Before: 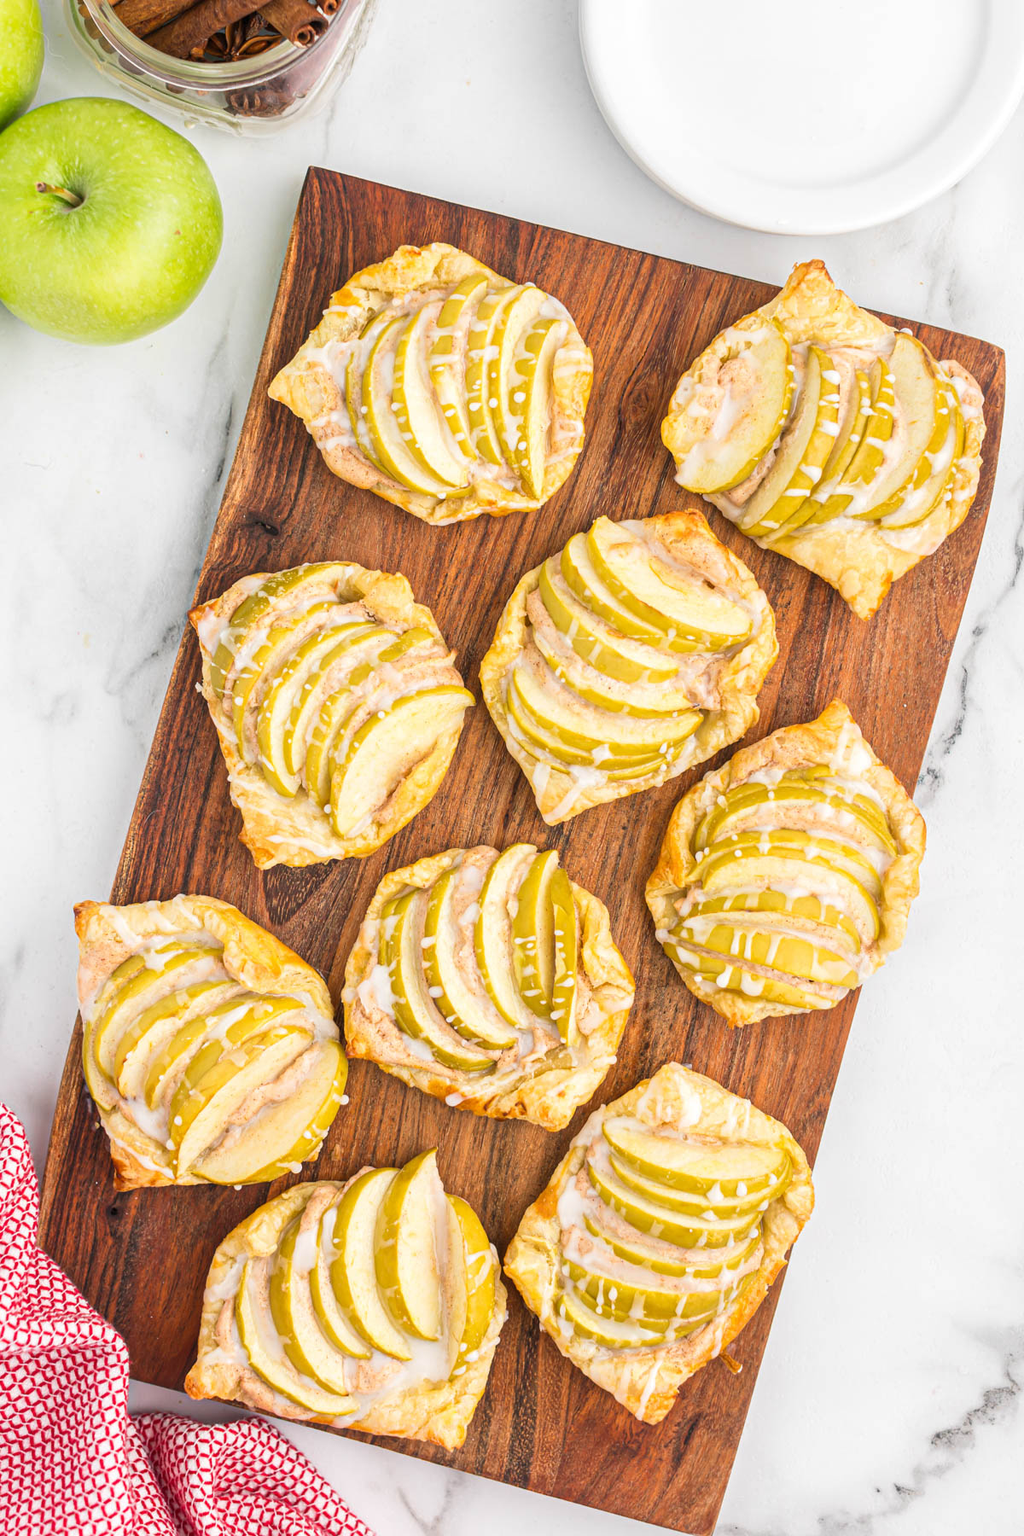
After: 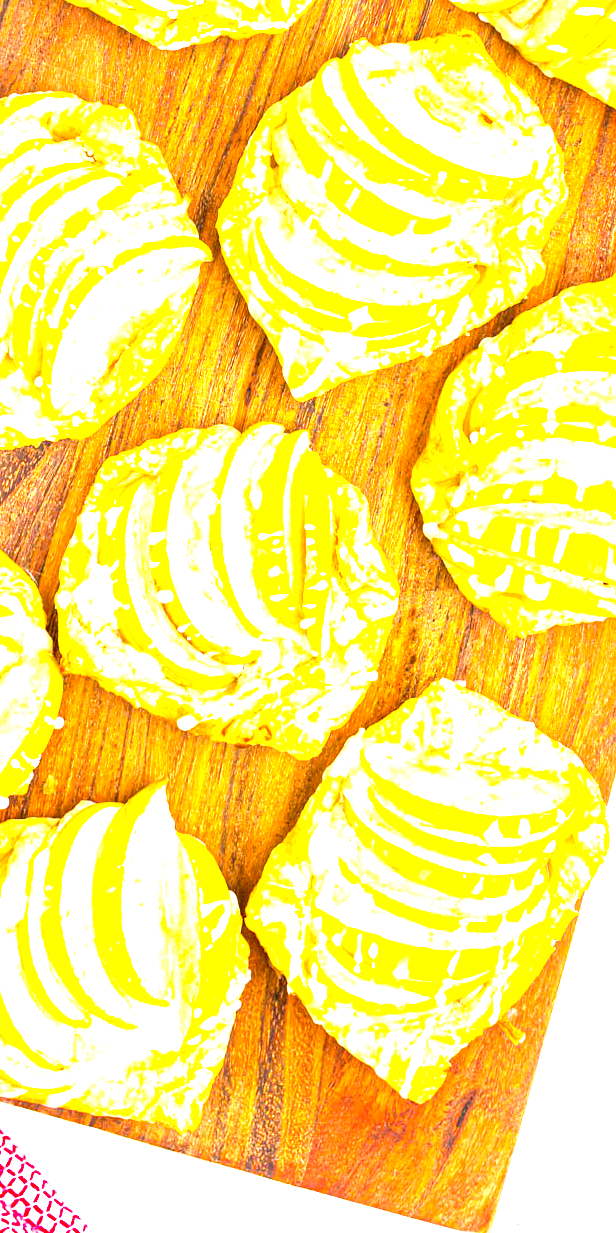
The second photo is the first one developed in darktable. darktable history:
crop and rotate: left 28.805%, top 31.486%, right 19.844%
exposure: black level correction 0.005, exposure 2.066 EV, compensate highlight preservation false
color balance rgb: perceptual saturation grading › global saturation 40.523%
